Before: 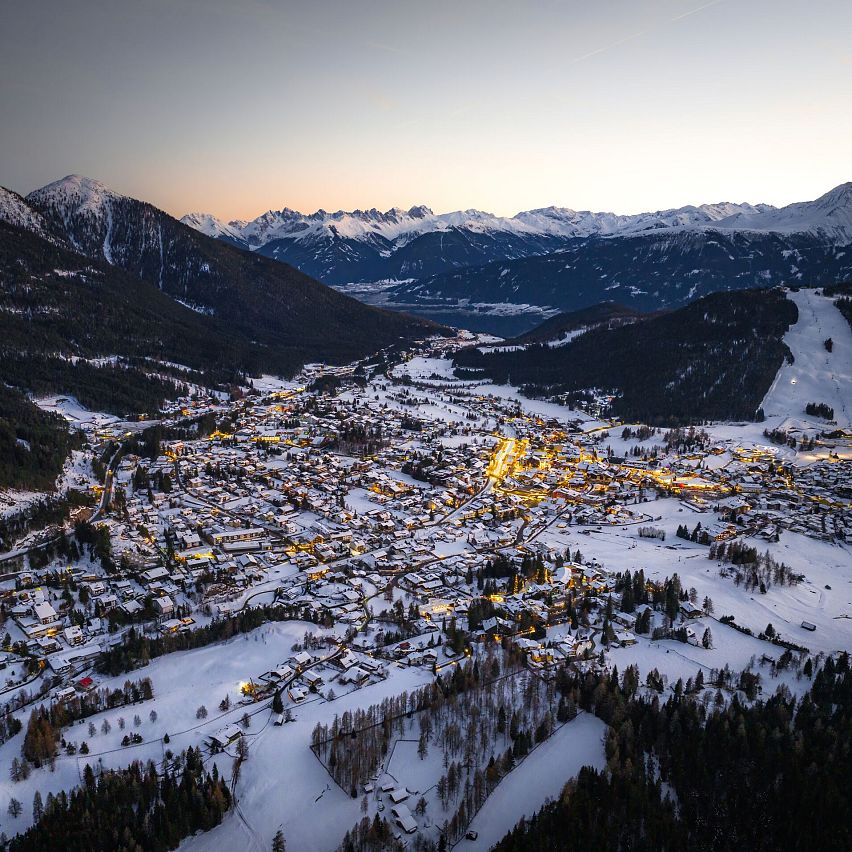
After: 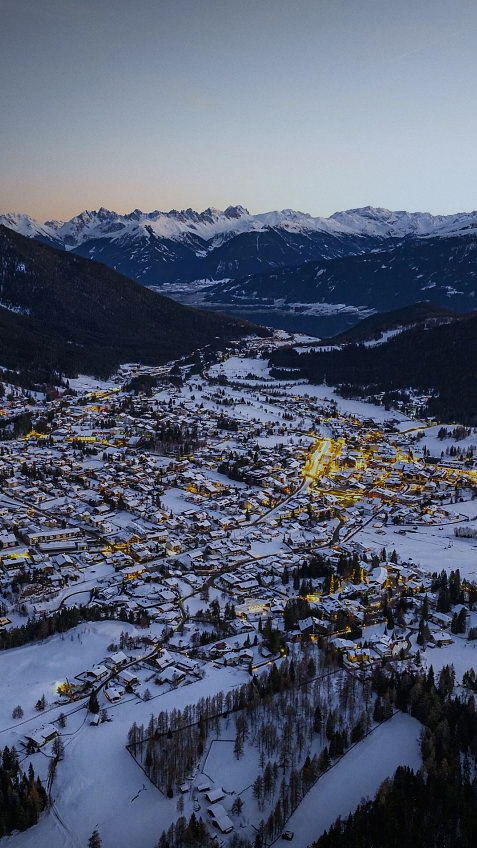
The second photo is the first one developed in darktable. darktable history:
white balance: red 0.924, blue 1.095
grain: coarseness 0.09 ISO, strength 10%
exposure: black level correction 0, exposure -0.721 EV, compensate highlight preservation false
crop: left 21.674%, right 22.086%
